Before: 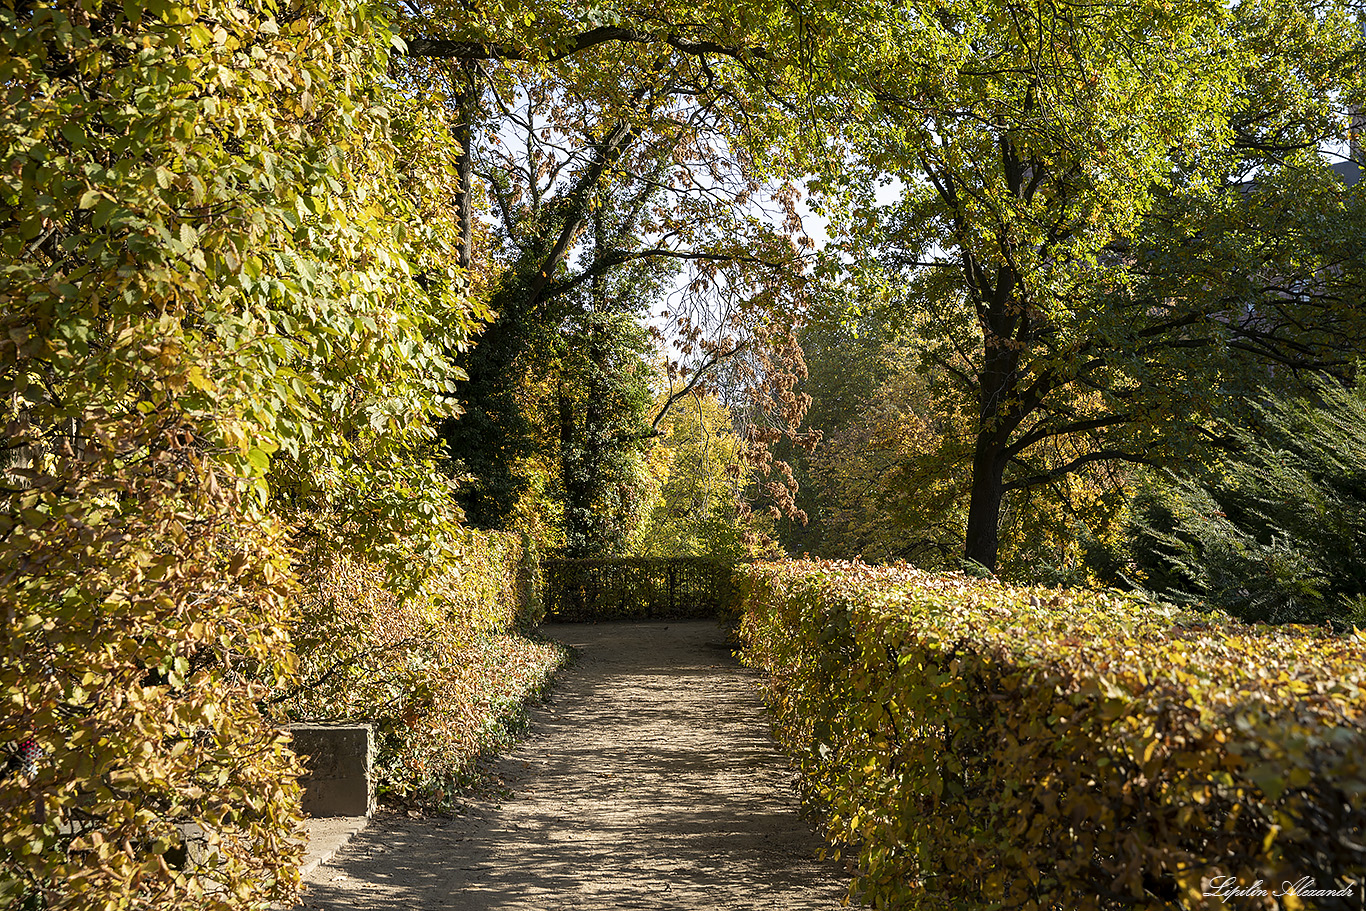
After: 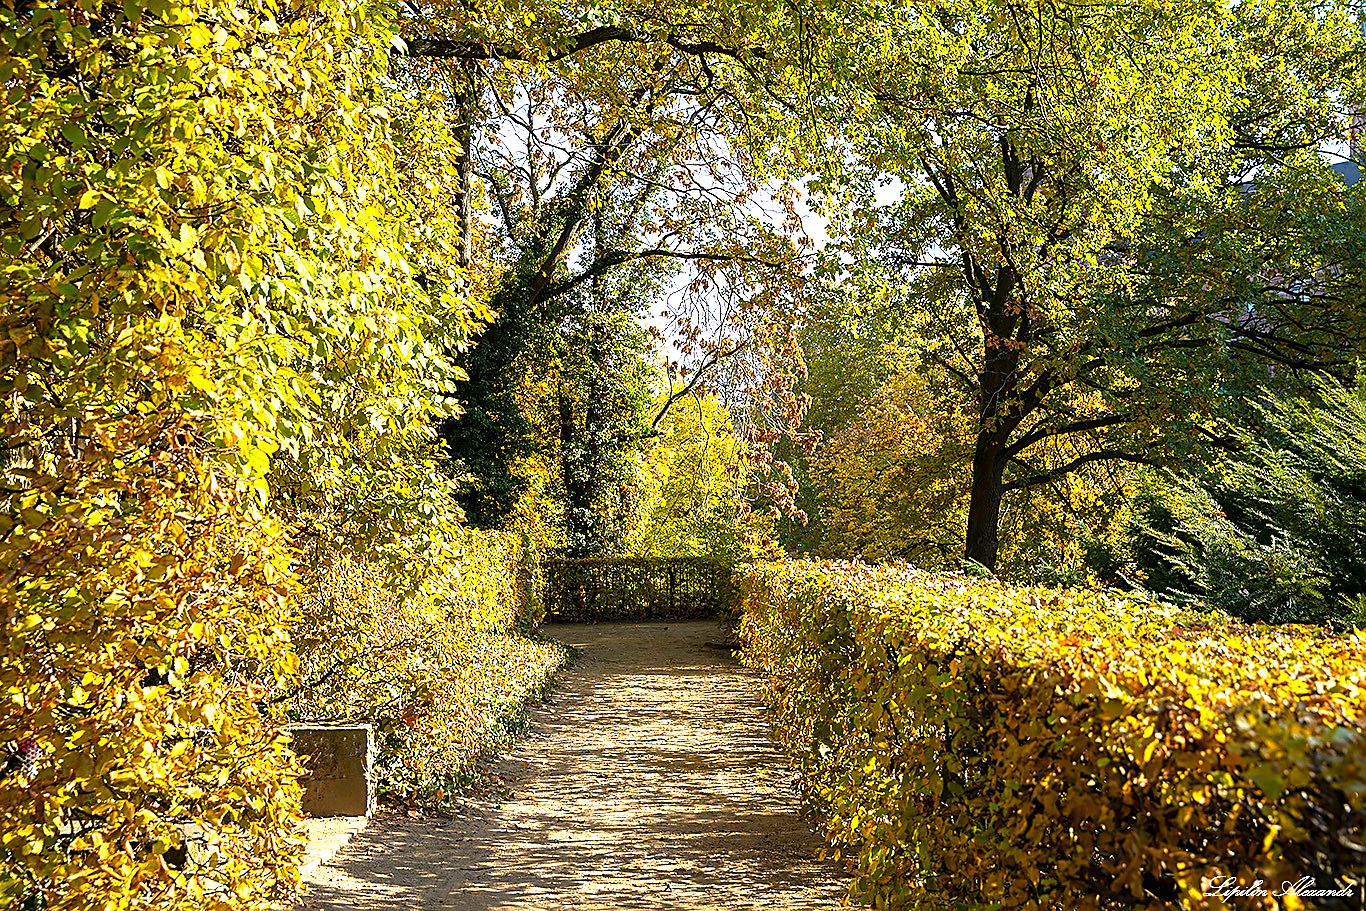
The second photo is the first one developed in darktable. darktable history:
color balance rgb: linear chroma grading › global chroma 15%, perceptual saturation grading › global saturation 30%
exposure: black level correction 0, exposure 1.1 EV, compensate exposure bias true, compensate highlight preservation false
sharpen: on, module defaults
